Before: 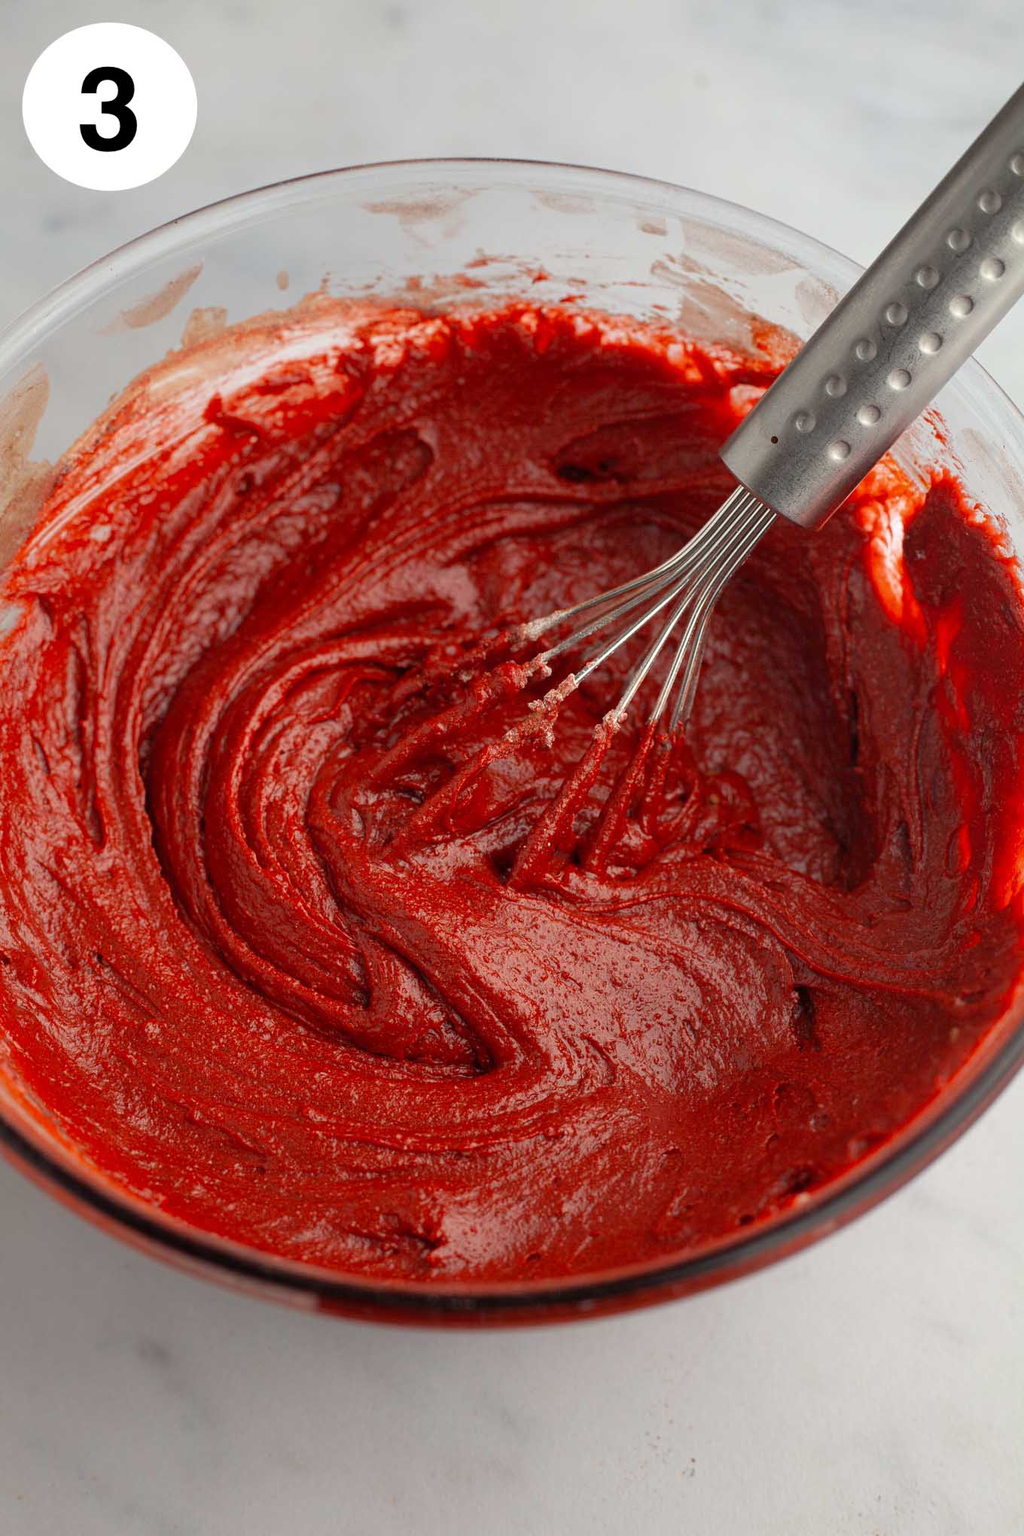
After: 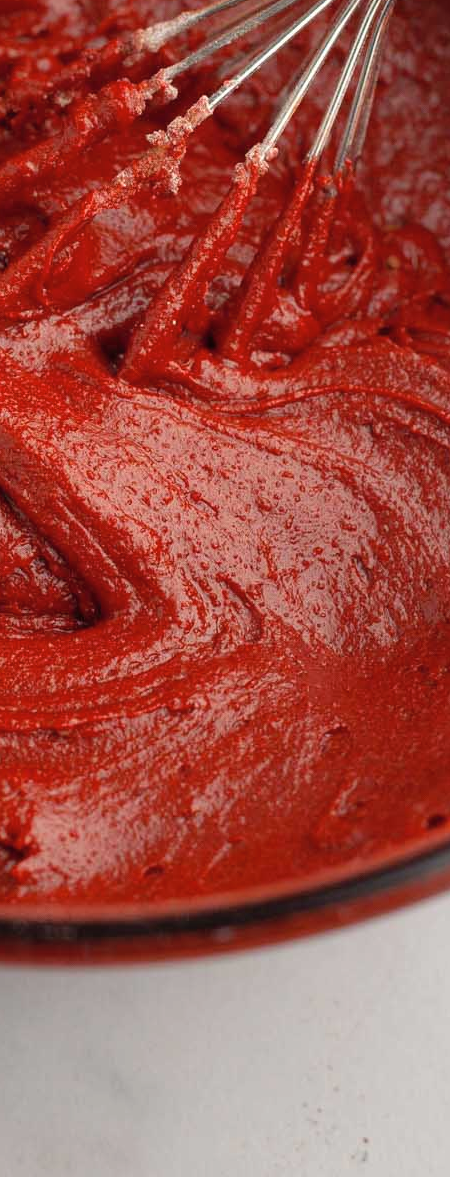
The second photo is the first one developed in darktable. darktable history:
contrast brightness saturation: contrast 0.05, brightness 0.06, saturation 0.01
crop: left 40.878%, top 39.176%, right 25.993%, bottom 3.081%
